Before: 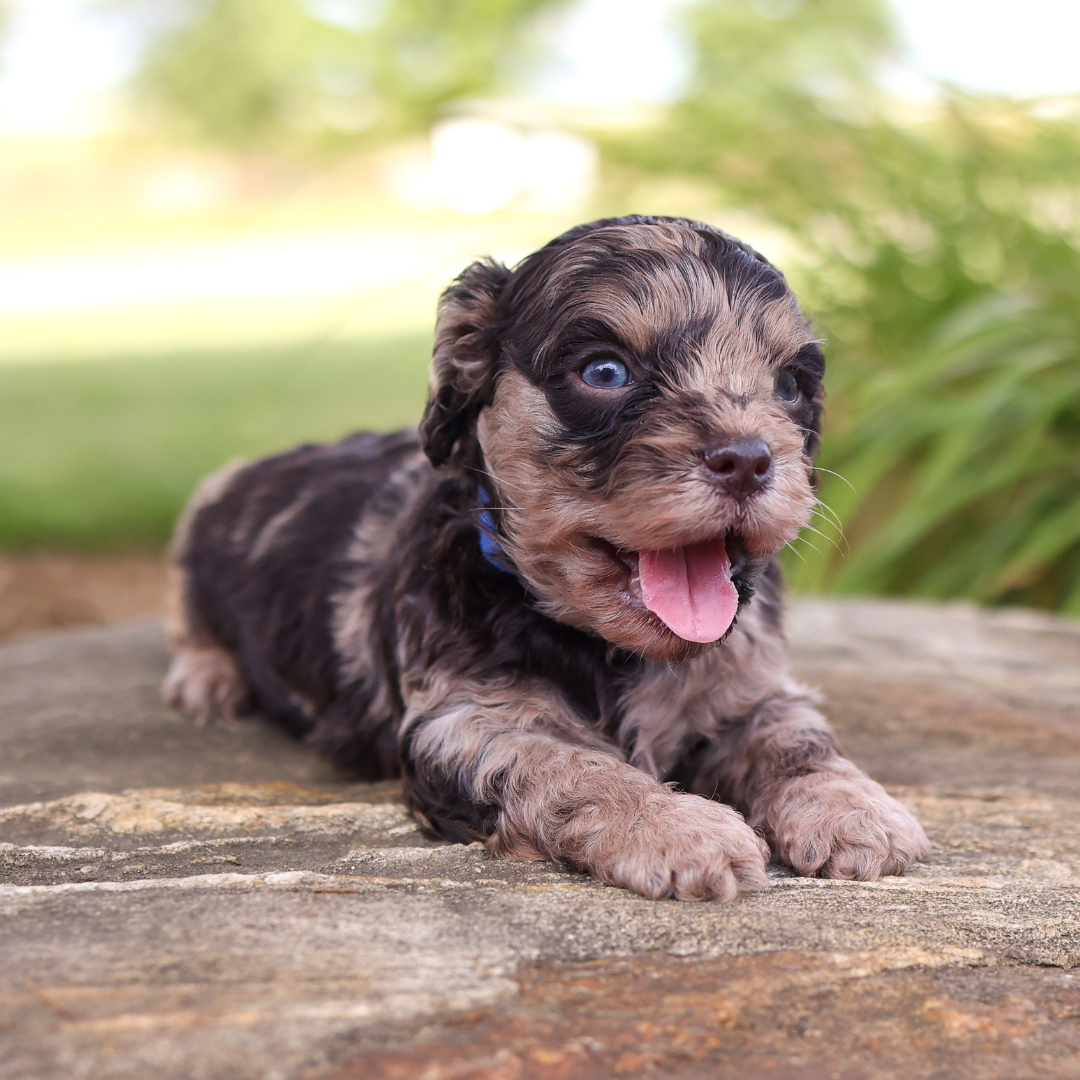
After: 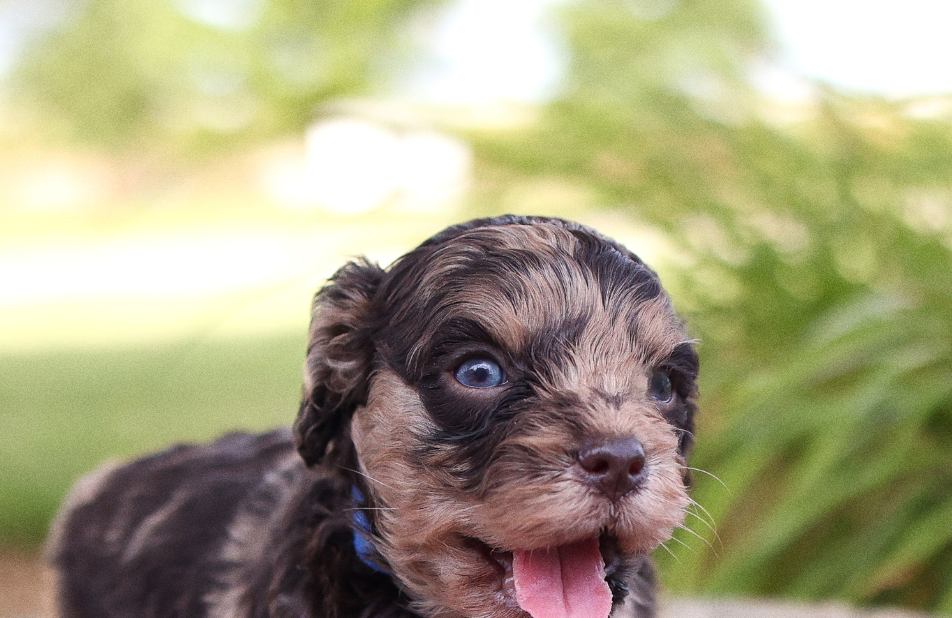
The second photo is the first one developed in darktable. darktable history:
crop and rotate: left 11.812%, bottom 42.776%
grain: on, module defaults
